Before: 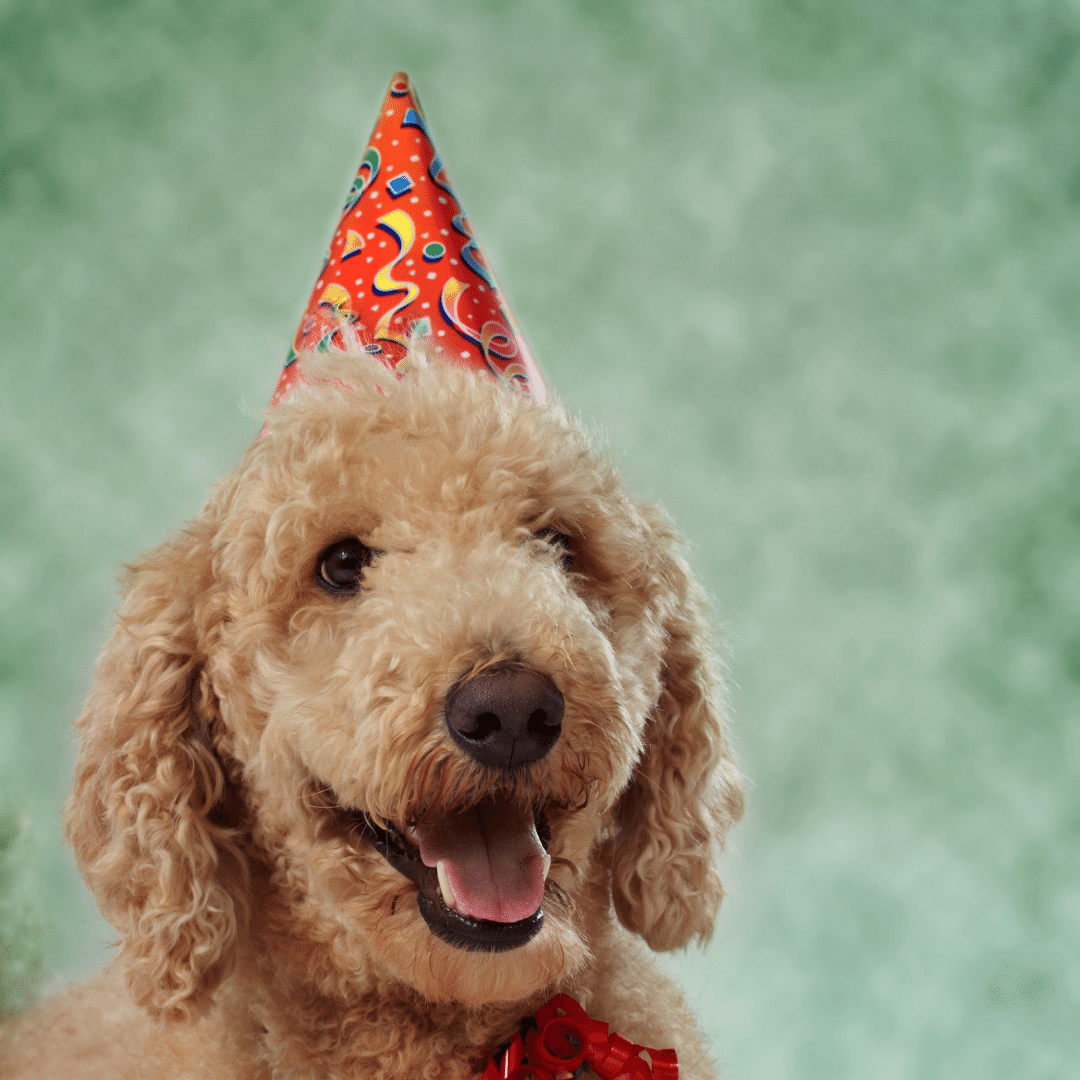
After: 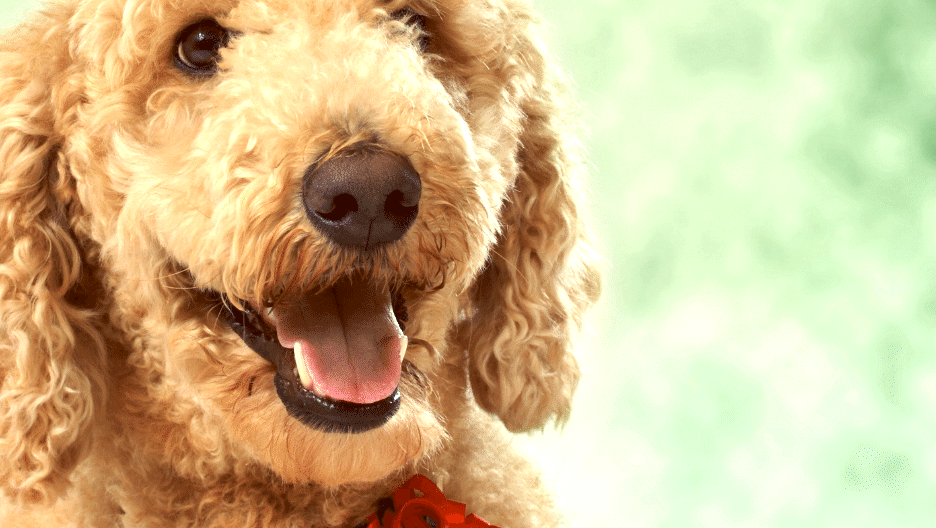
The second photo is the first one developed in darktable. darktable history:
exposure: black level correction -0.002, exposure 1.11 EV, compensate exposure bias true, compensate highlight preservation false
crop and rotate: left 13.28%, top 48.091%, bottom 2.94%
color correction: highlights a* -0.546, highlights b* 9.3, shadows a* -8.77, shadows b* 1.15
color balance rgb: global offset › luminance -0.214%, global offset › chroma 0.268%, perceptual saturation grading › global saturation -0.427%
